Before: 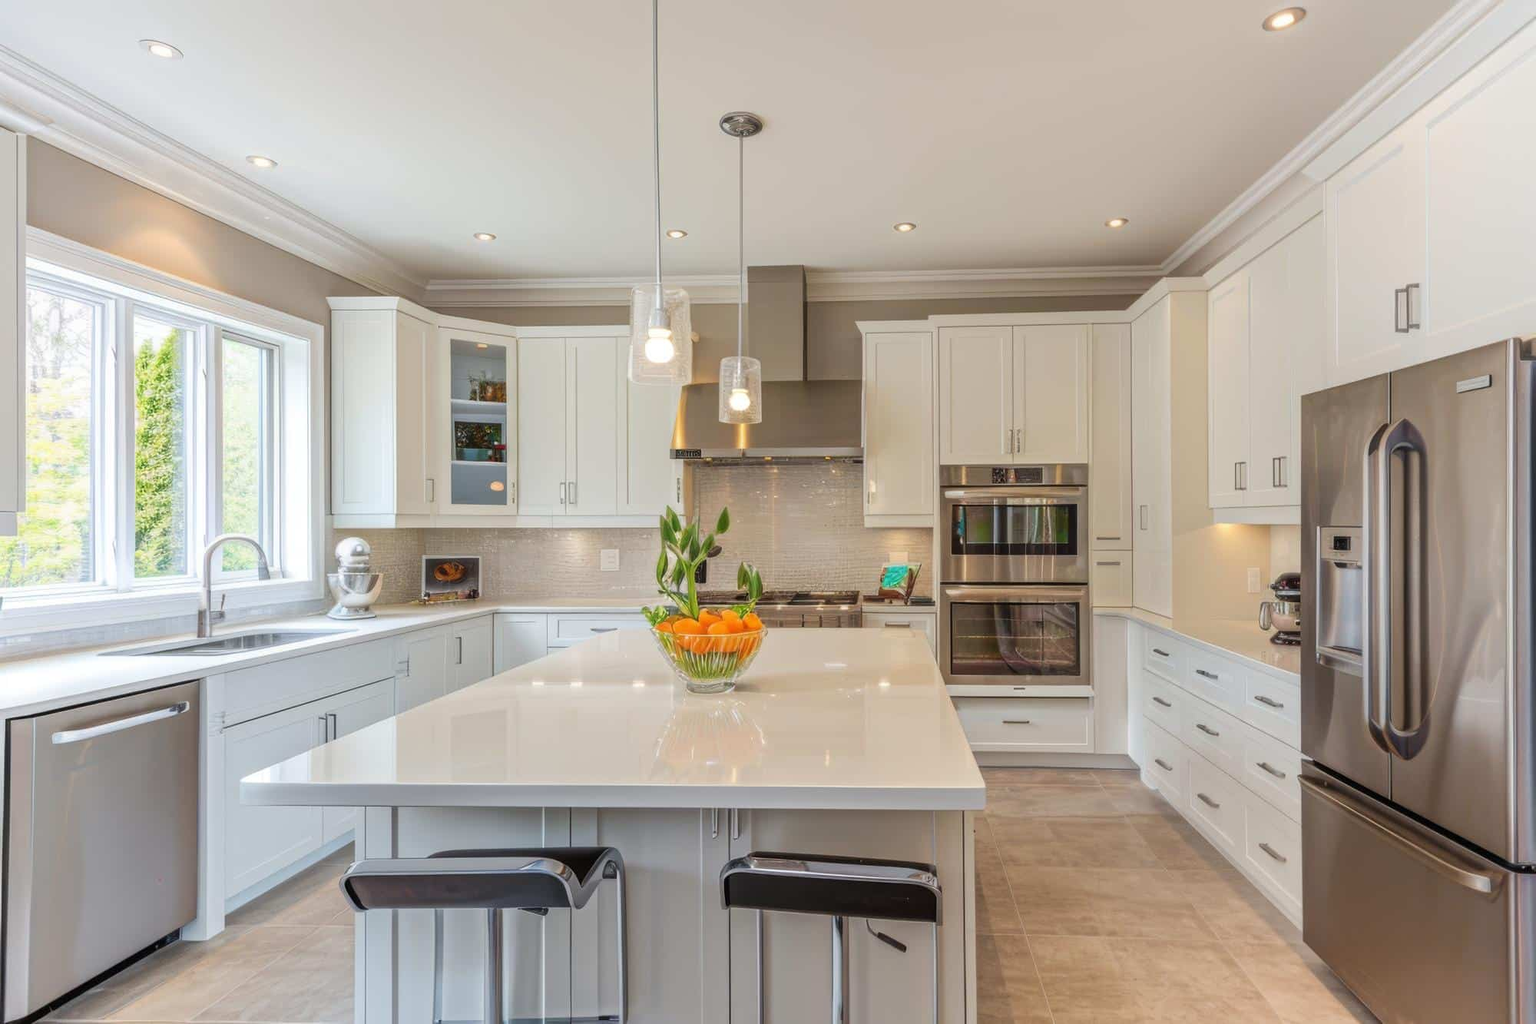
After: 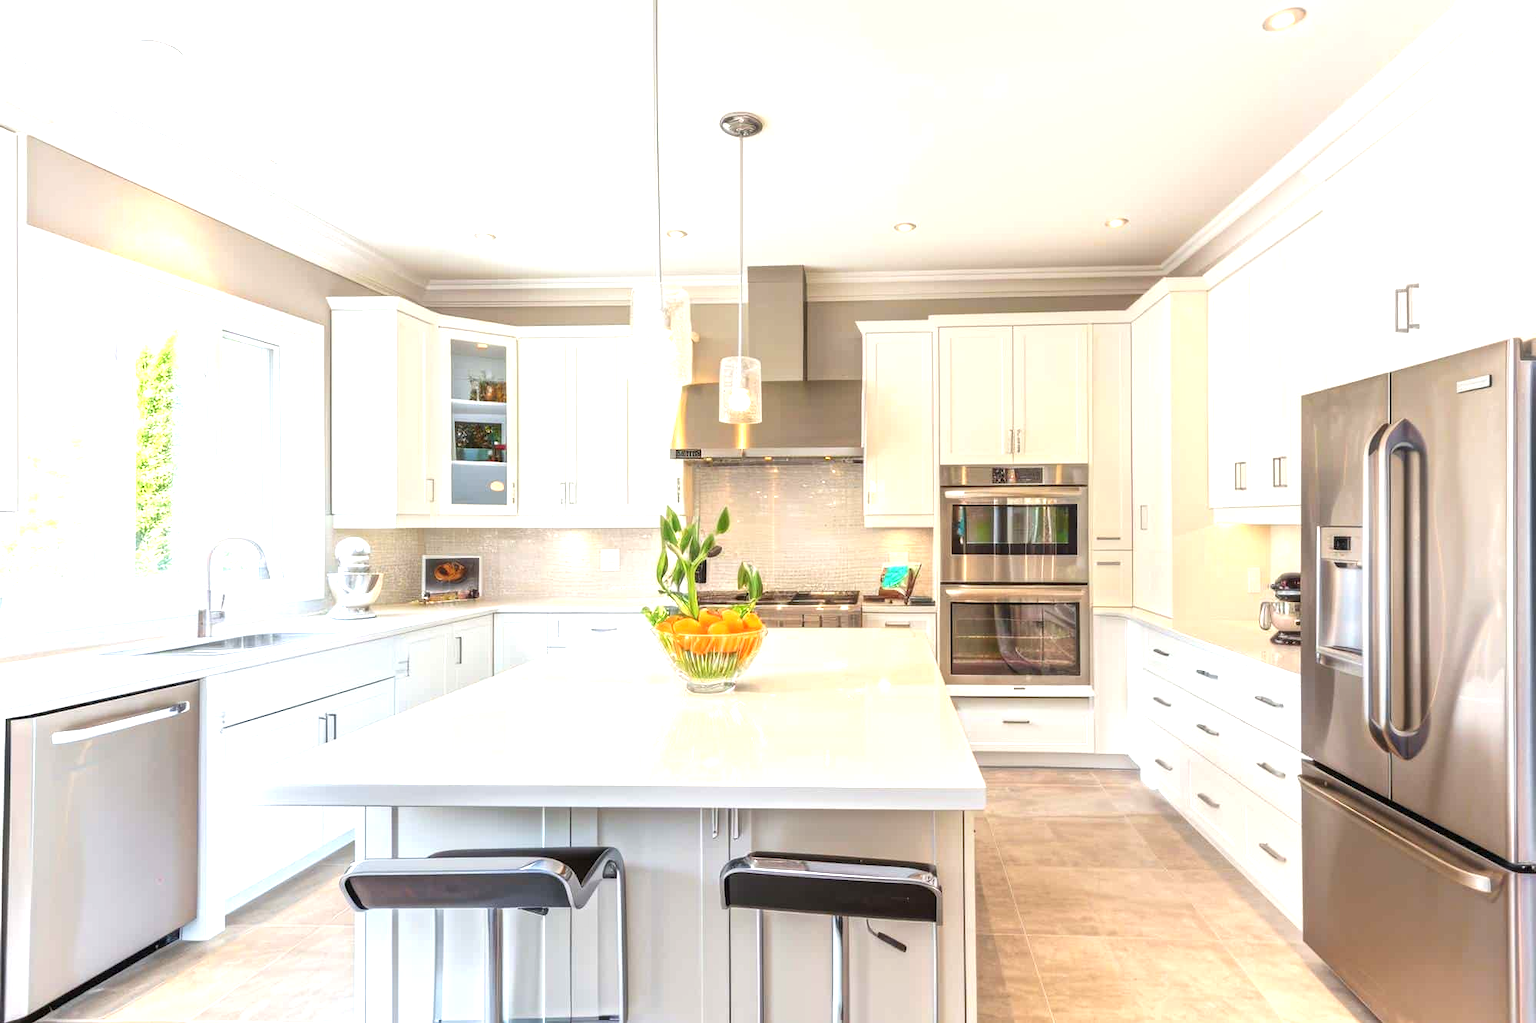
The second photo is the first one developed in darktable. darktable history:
exposure: exposure 1.158 EV, compensate highlight preservation false
